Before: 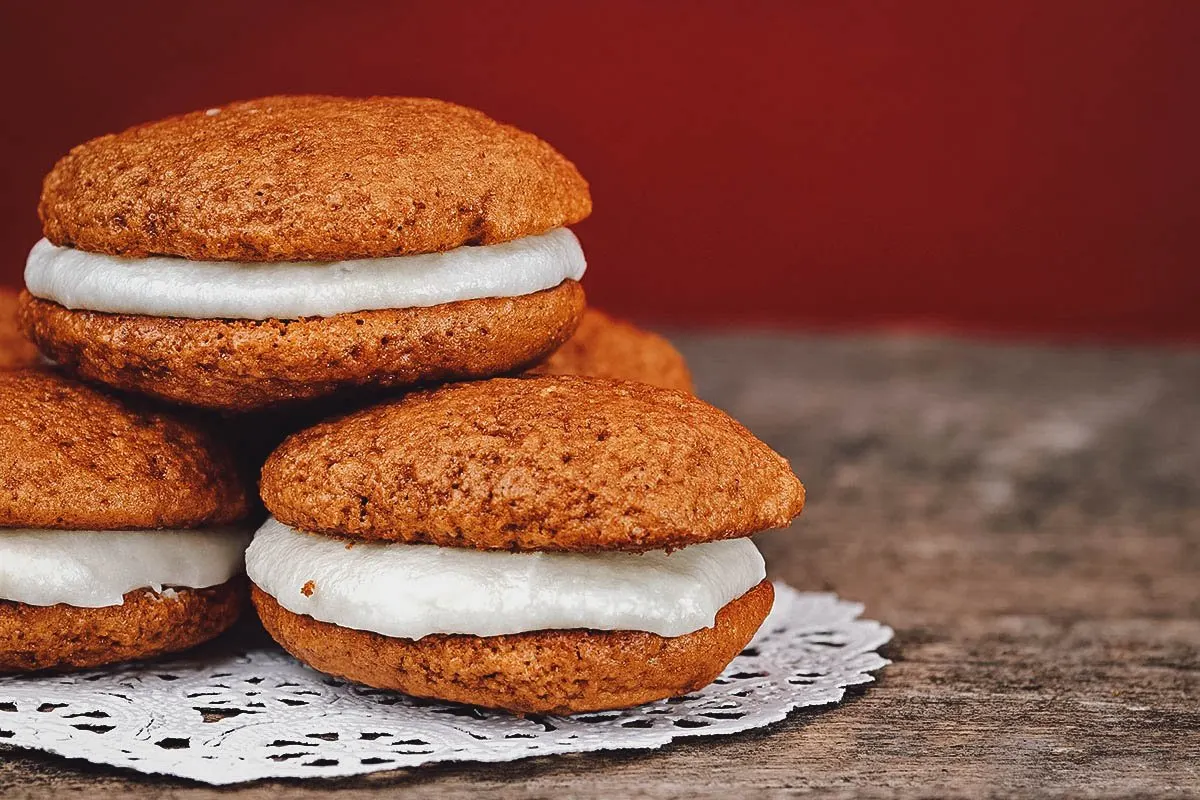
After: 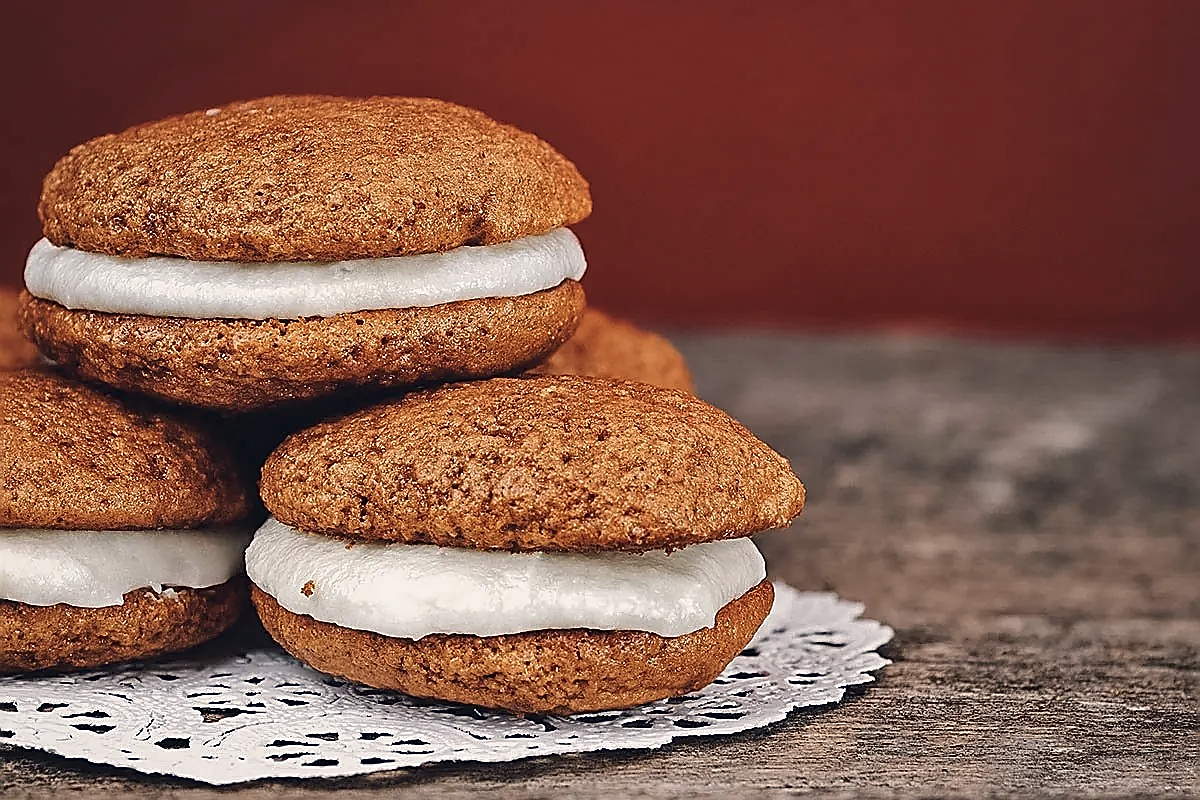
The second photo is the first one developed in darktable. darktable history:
sharpen: radius 1.405, amount 1.261, threshold 0.744
color correction: highlights a* 2.89, highlights b* 4.99, shadows a* -2.23, shadows b* -4.88, saturation 0.782
local contrast: mode bilateral grid, contrast 21, coarseness 50, detail 120%, midtone range 0.2
